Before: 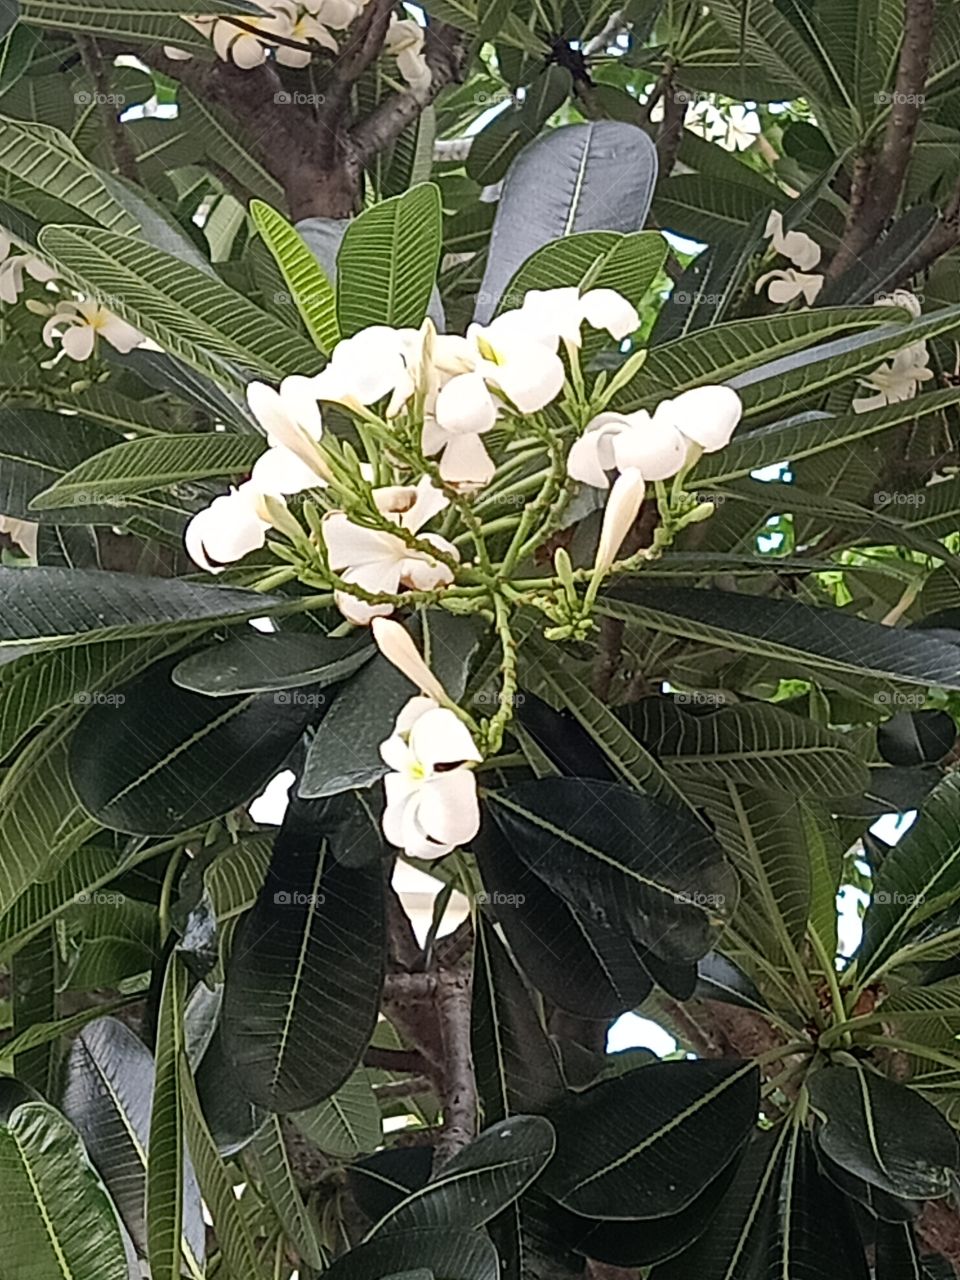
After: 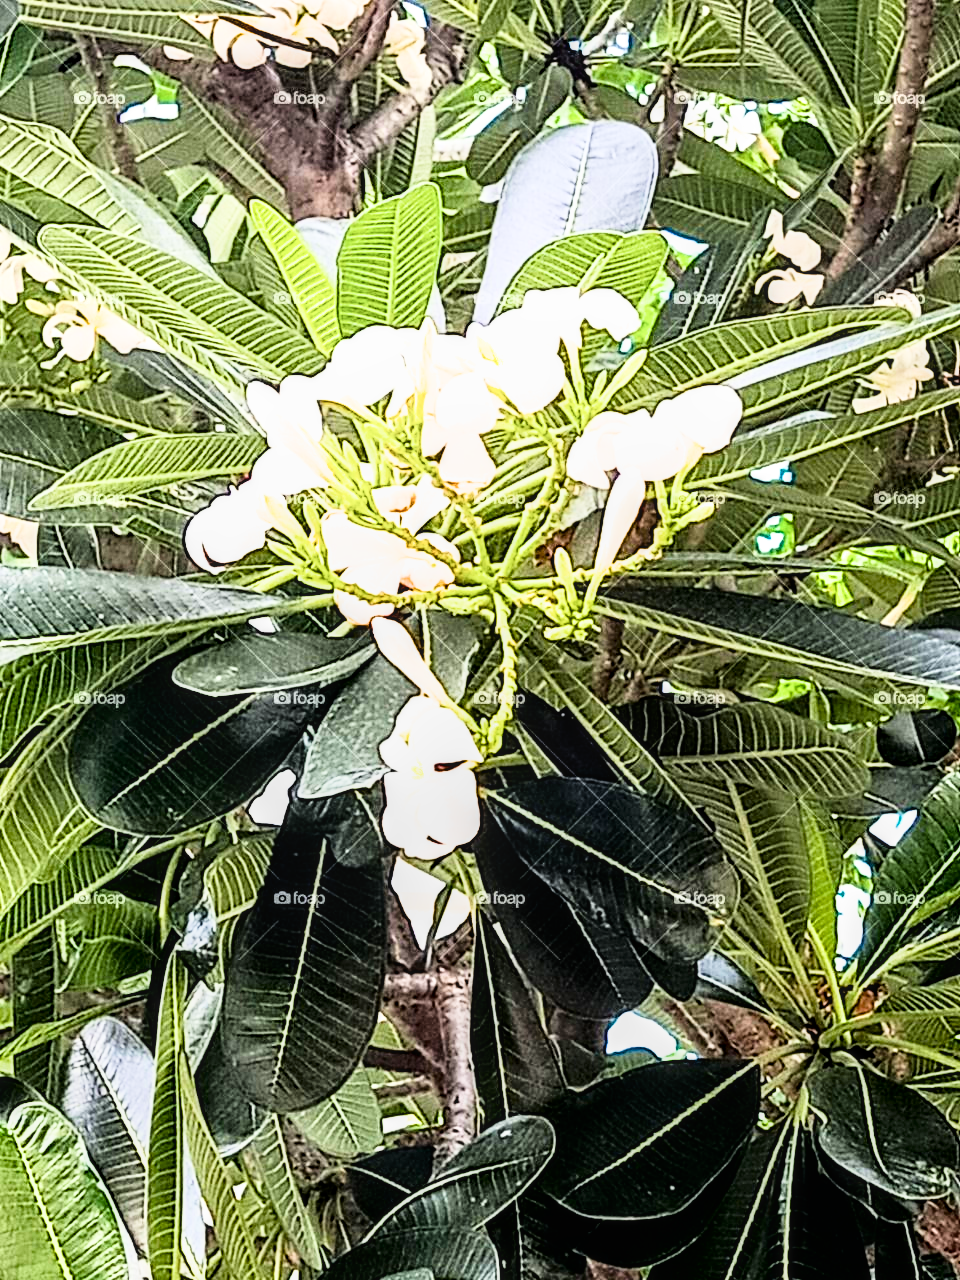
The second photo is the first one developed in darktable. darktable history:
filmic rgb: black relative exposure -5 EV, hardness 2.88, contrast 1.5
exposure: black level correction 0, exposure 1.75 EV, compensate exposure bias true, compensate highlight preservation false
color balance rgb: perceptual saturation grading › global saturation 40%, global vibrance 15%
local contrast: on, module defaults
shadows and highlights: shadows -62.32, white point adjustment -5.22, highlights 61.59
white balance: emerald 1
